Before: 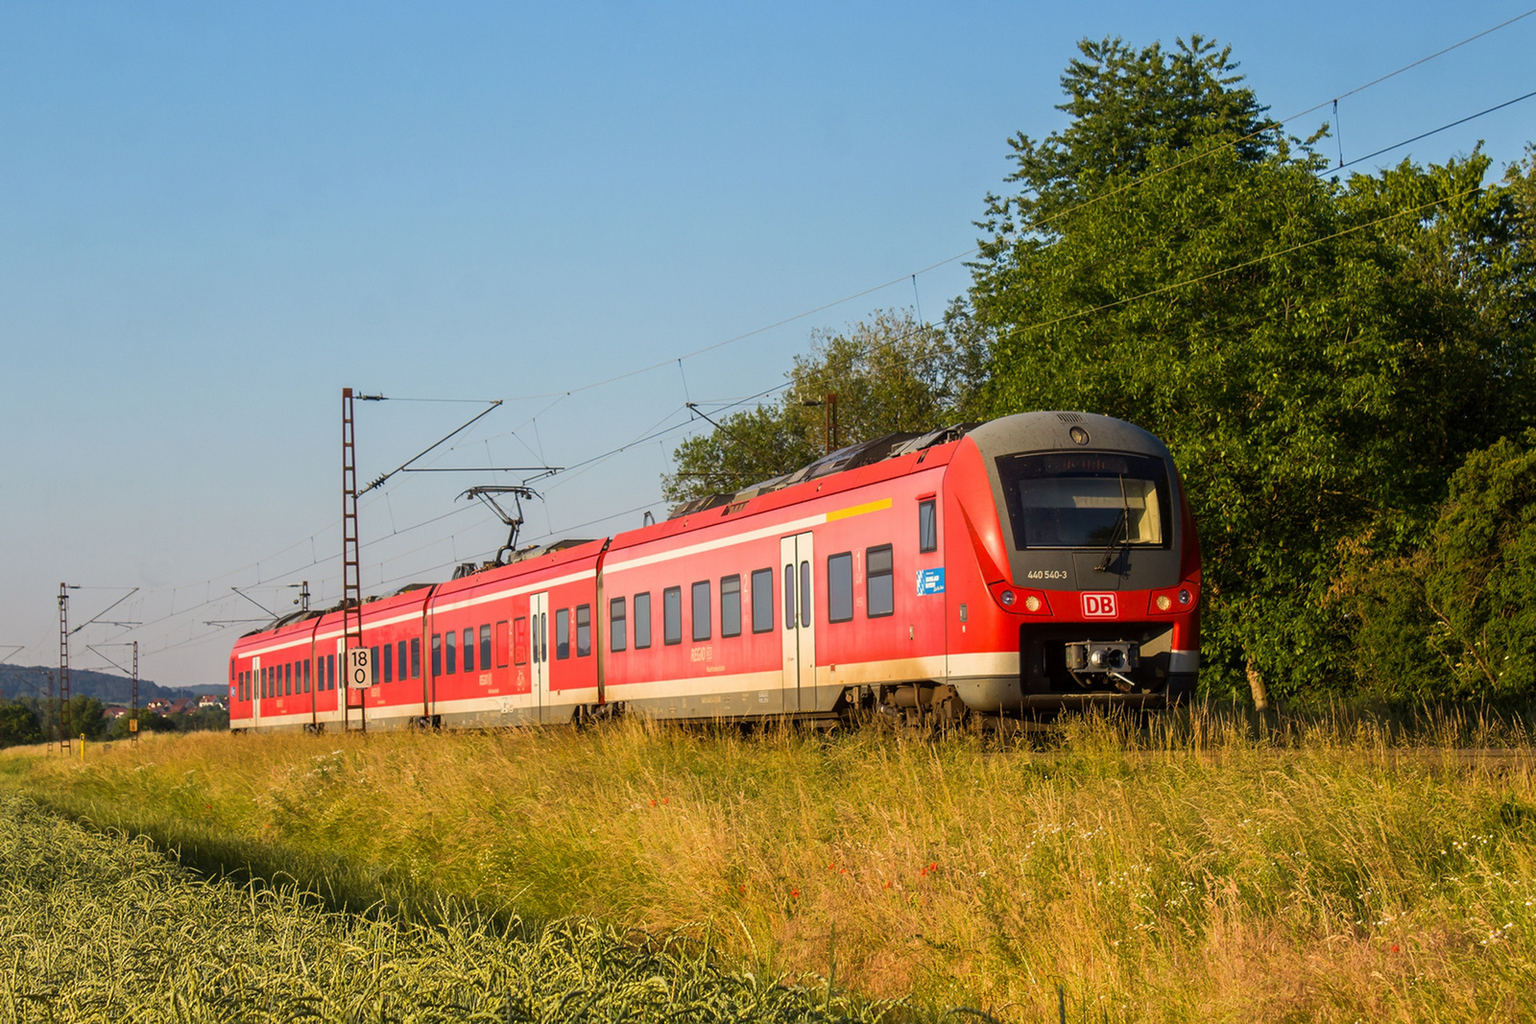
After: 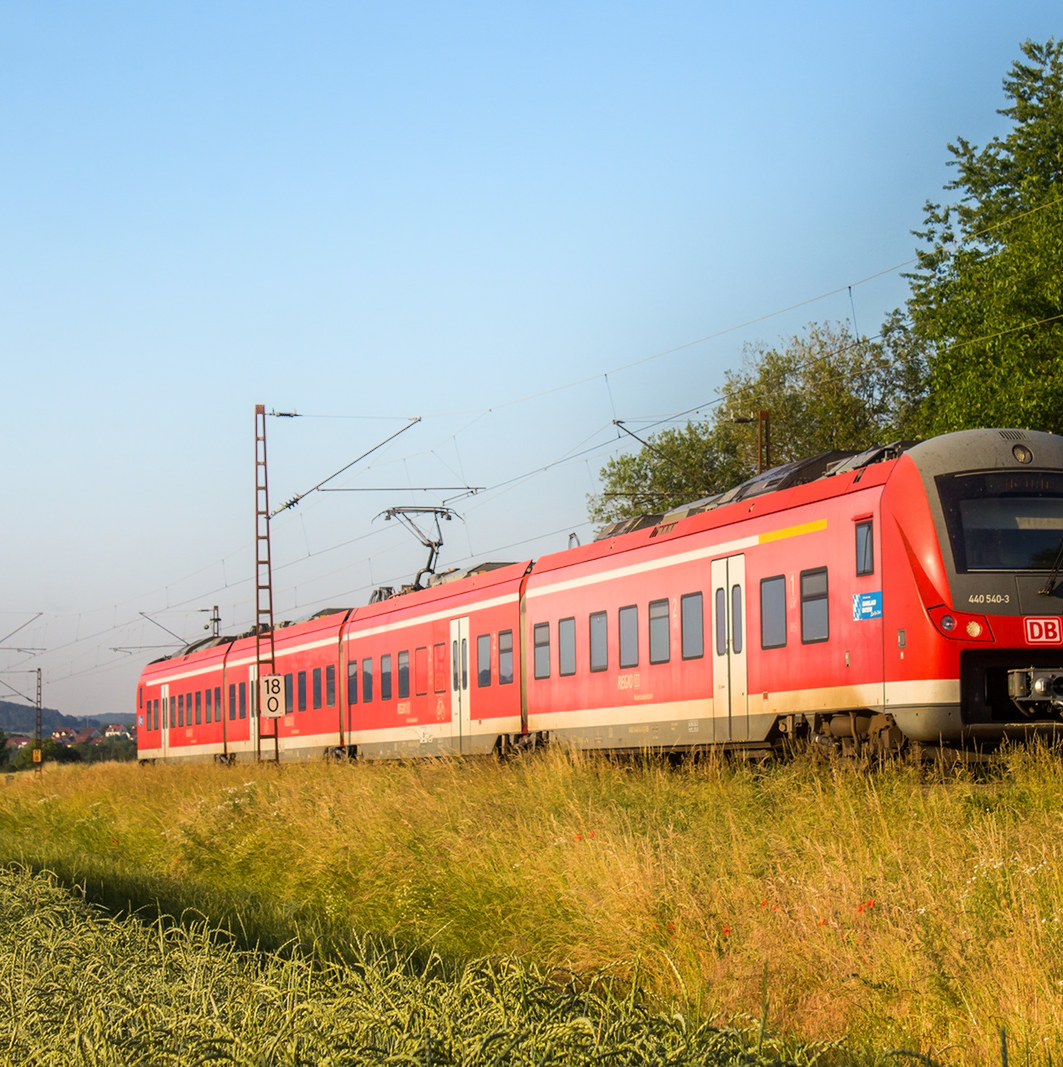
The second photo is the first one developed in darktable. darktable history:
crop and rotate: left 6.397%, right 27.139%
shadows and highlights: shadows -21.08, highlights 98.09, soften with gaussian
